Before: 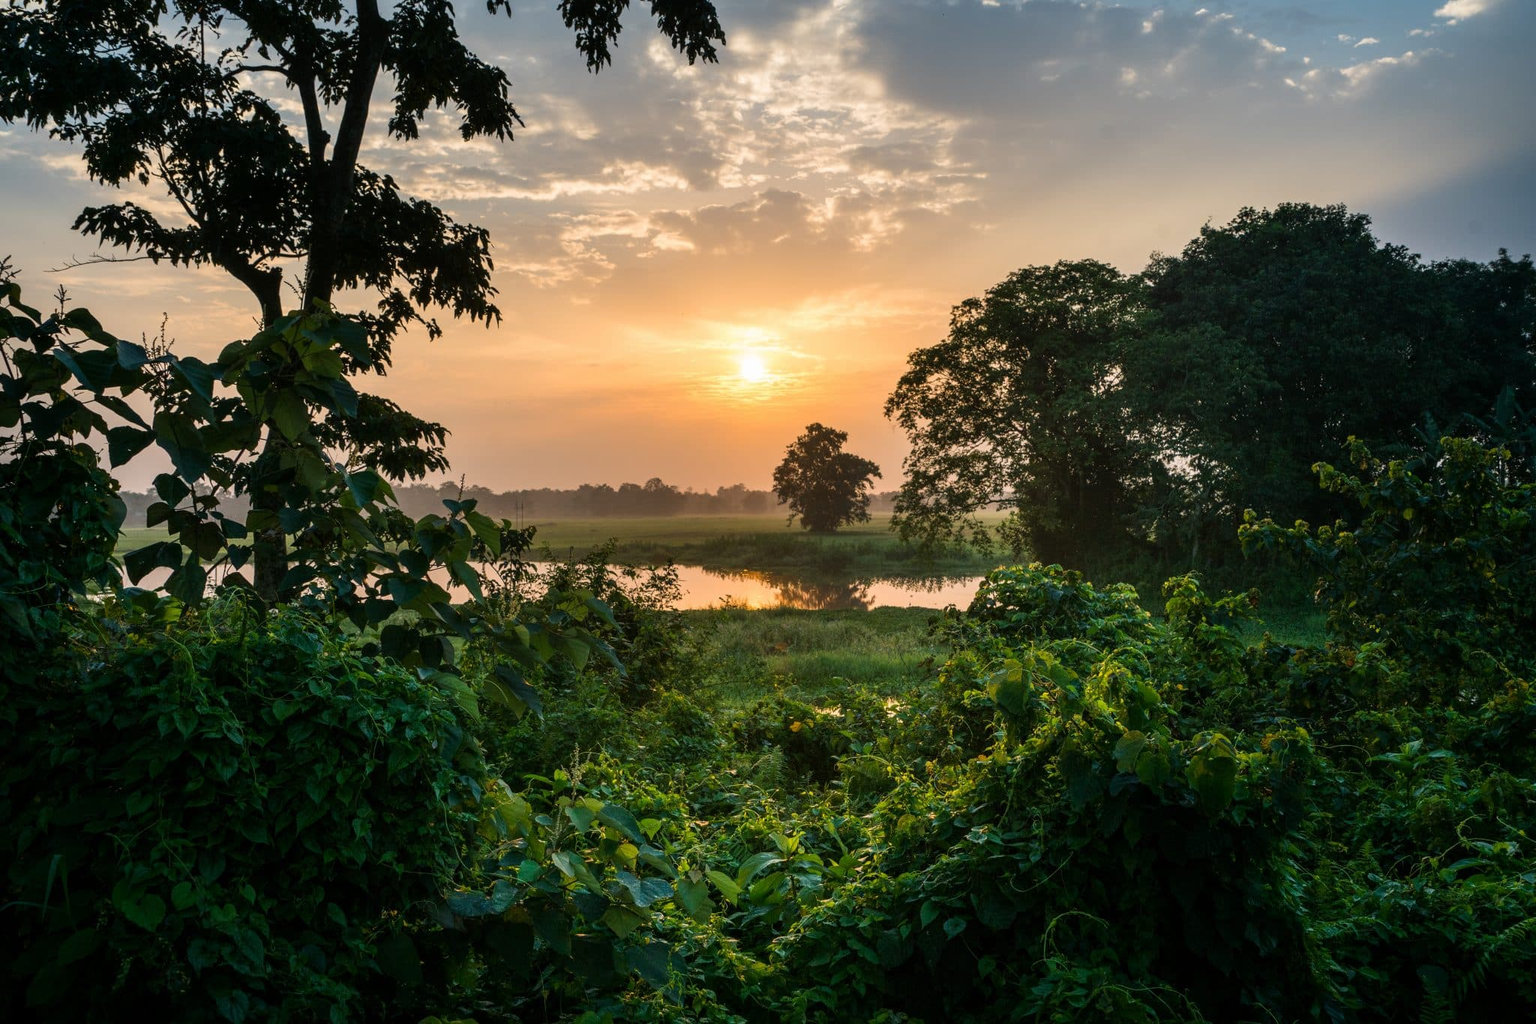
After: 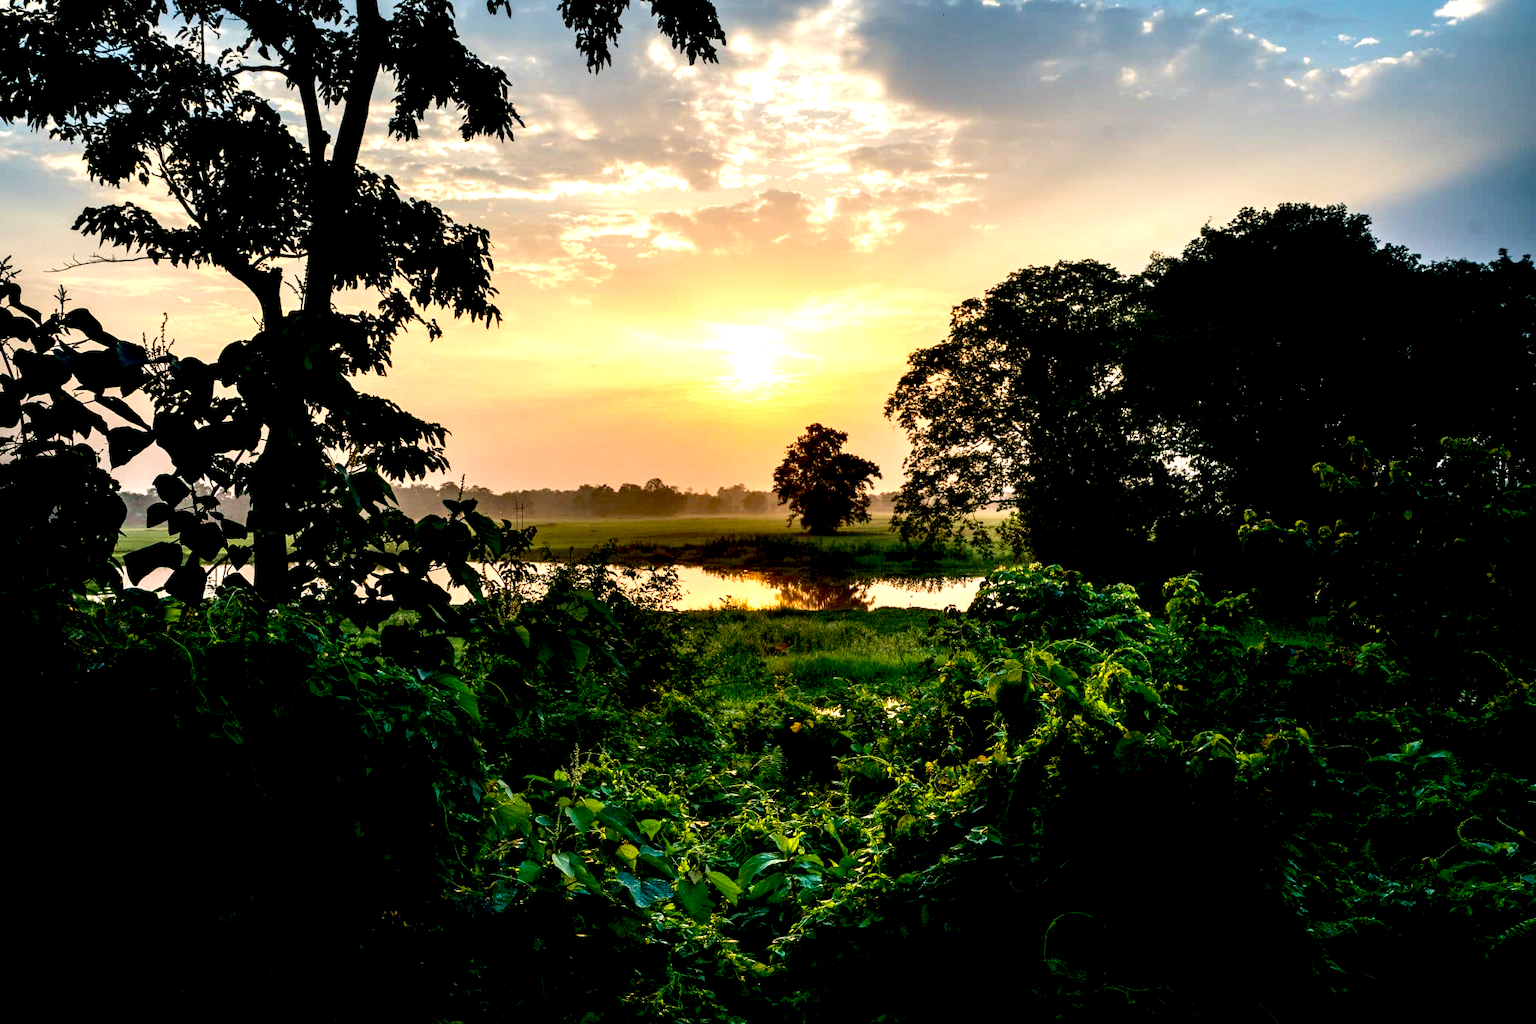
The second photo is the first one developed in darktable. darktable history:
exposure: black level correction 0.04, exposure 0.499 EV, compensate highlight preservation false
tone equalizer: -8 EV -0.42 EV, -7 EV -0.372 EV, -6 EV -0.365 EV, -5 EV -0.233 EV, -3 EV 0.202 EV, -2 EV 0.345 EV, -1 EV 0.406 EV, +0 EV 0.447 EV, edges refinement/feathering 500, mask exposure compensation -1.57 EV, preserve details no
velvia: on, module defaults
